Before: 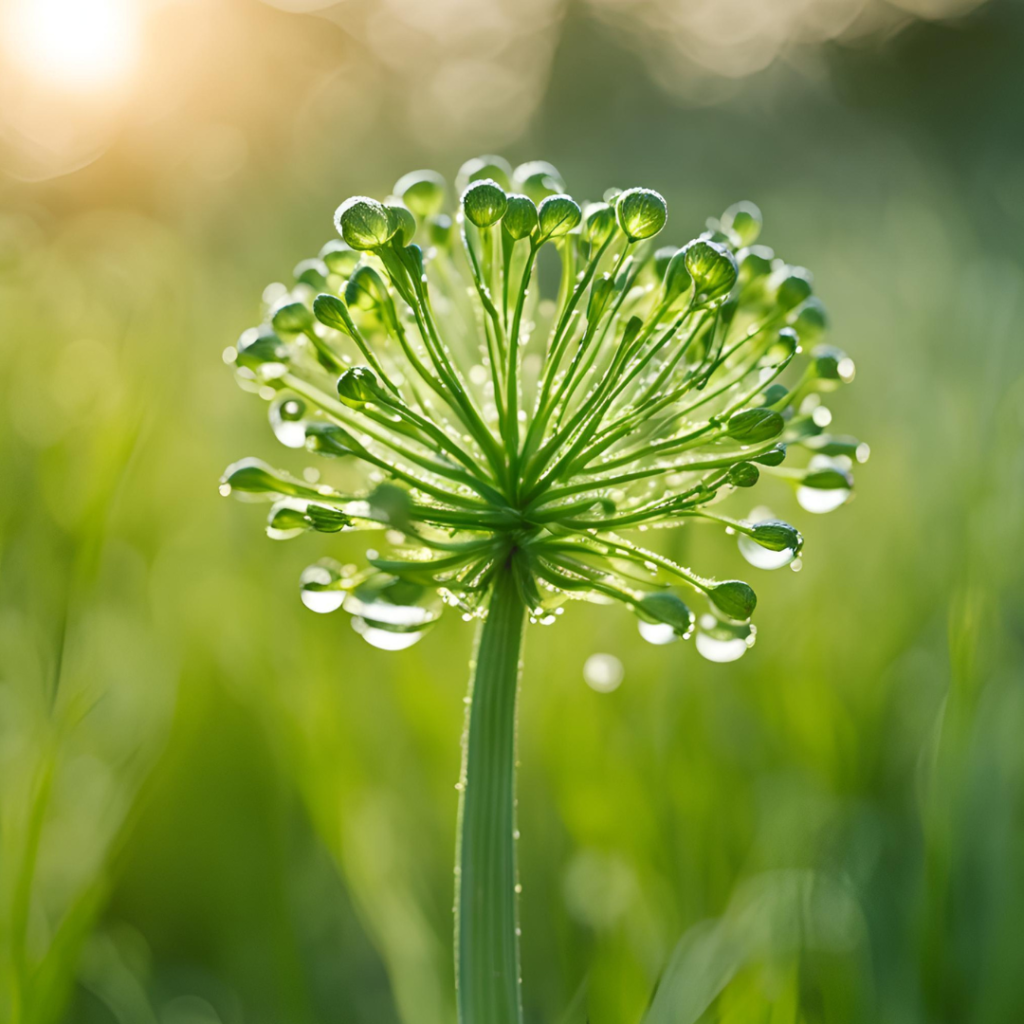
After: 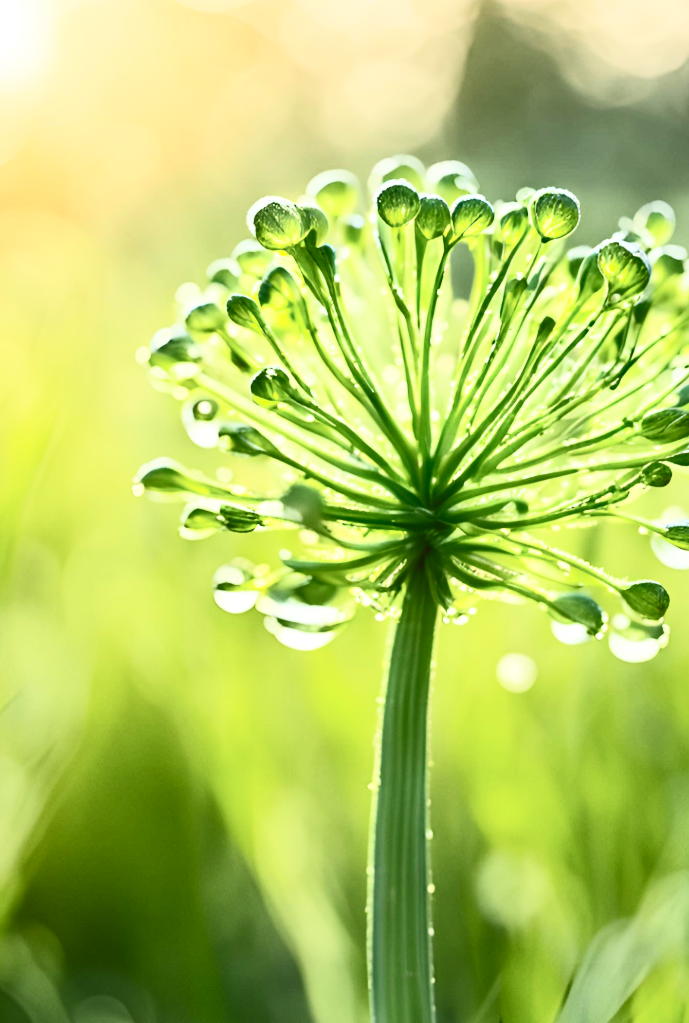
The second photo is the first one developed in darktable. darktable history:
crop and rotate: left 8.529%, right 24.122%
contrast brightness saturation: contrast 0.623, brightness 0.346, saturation 0.144
